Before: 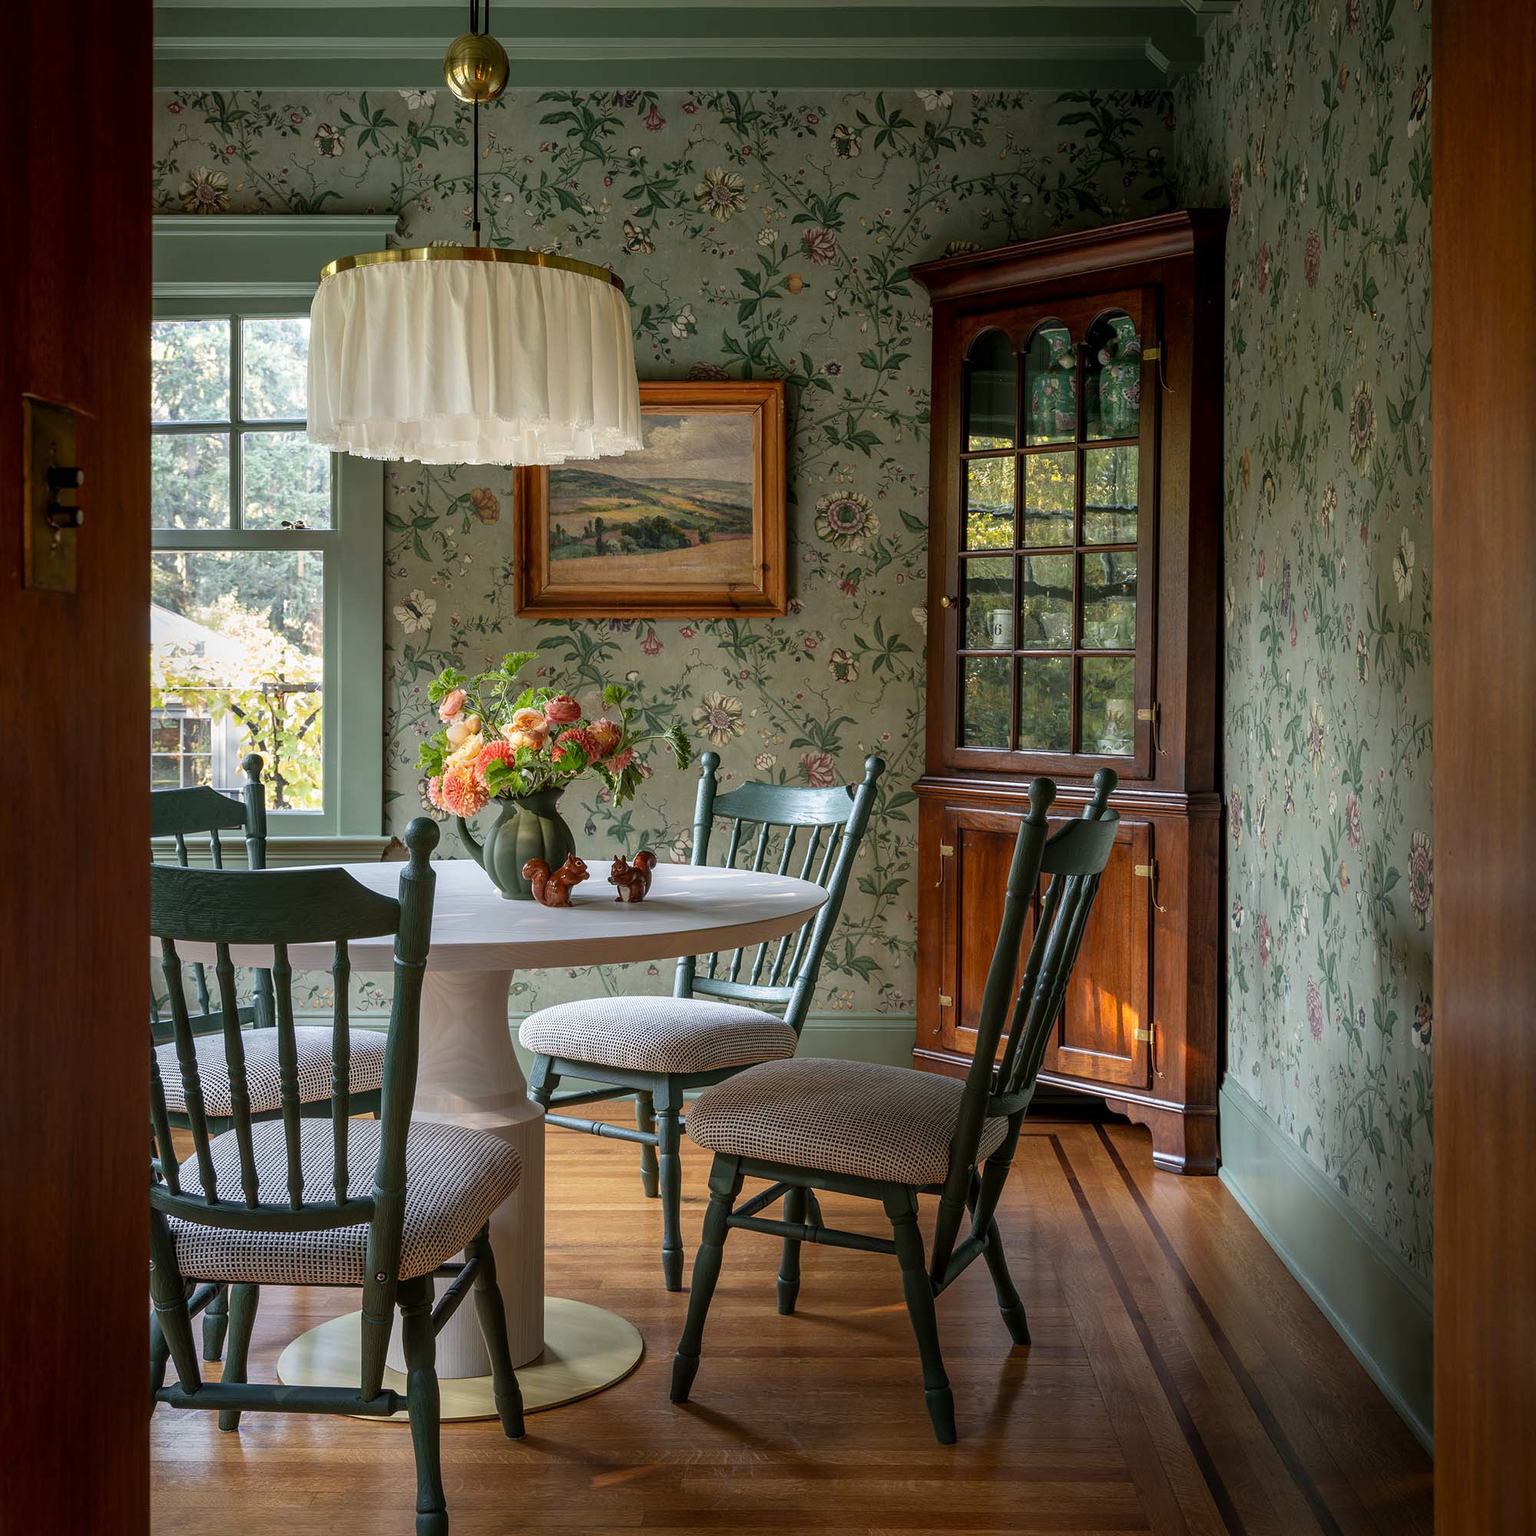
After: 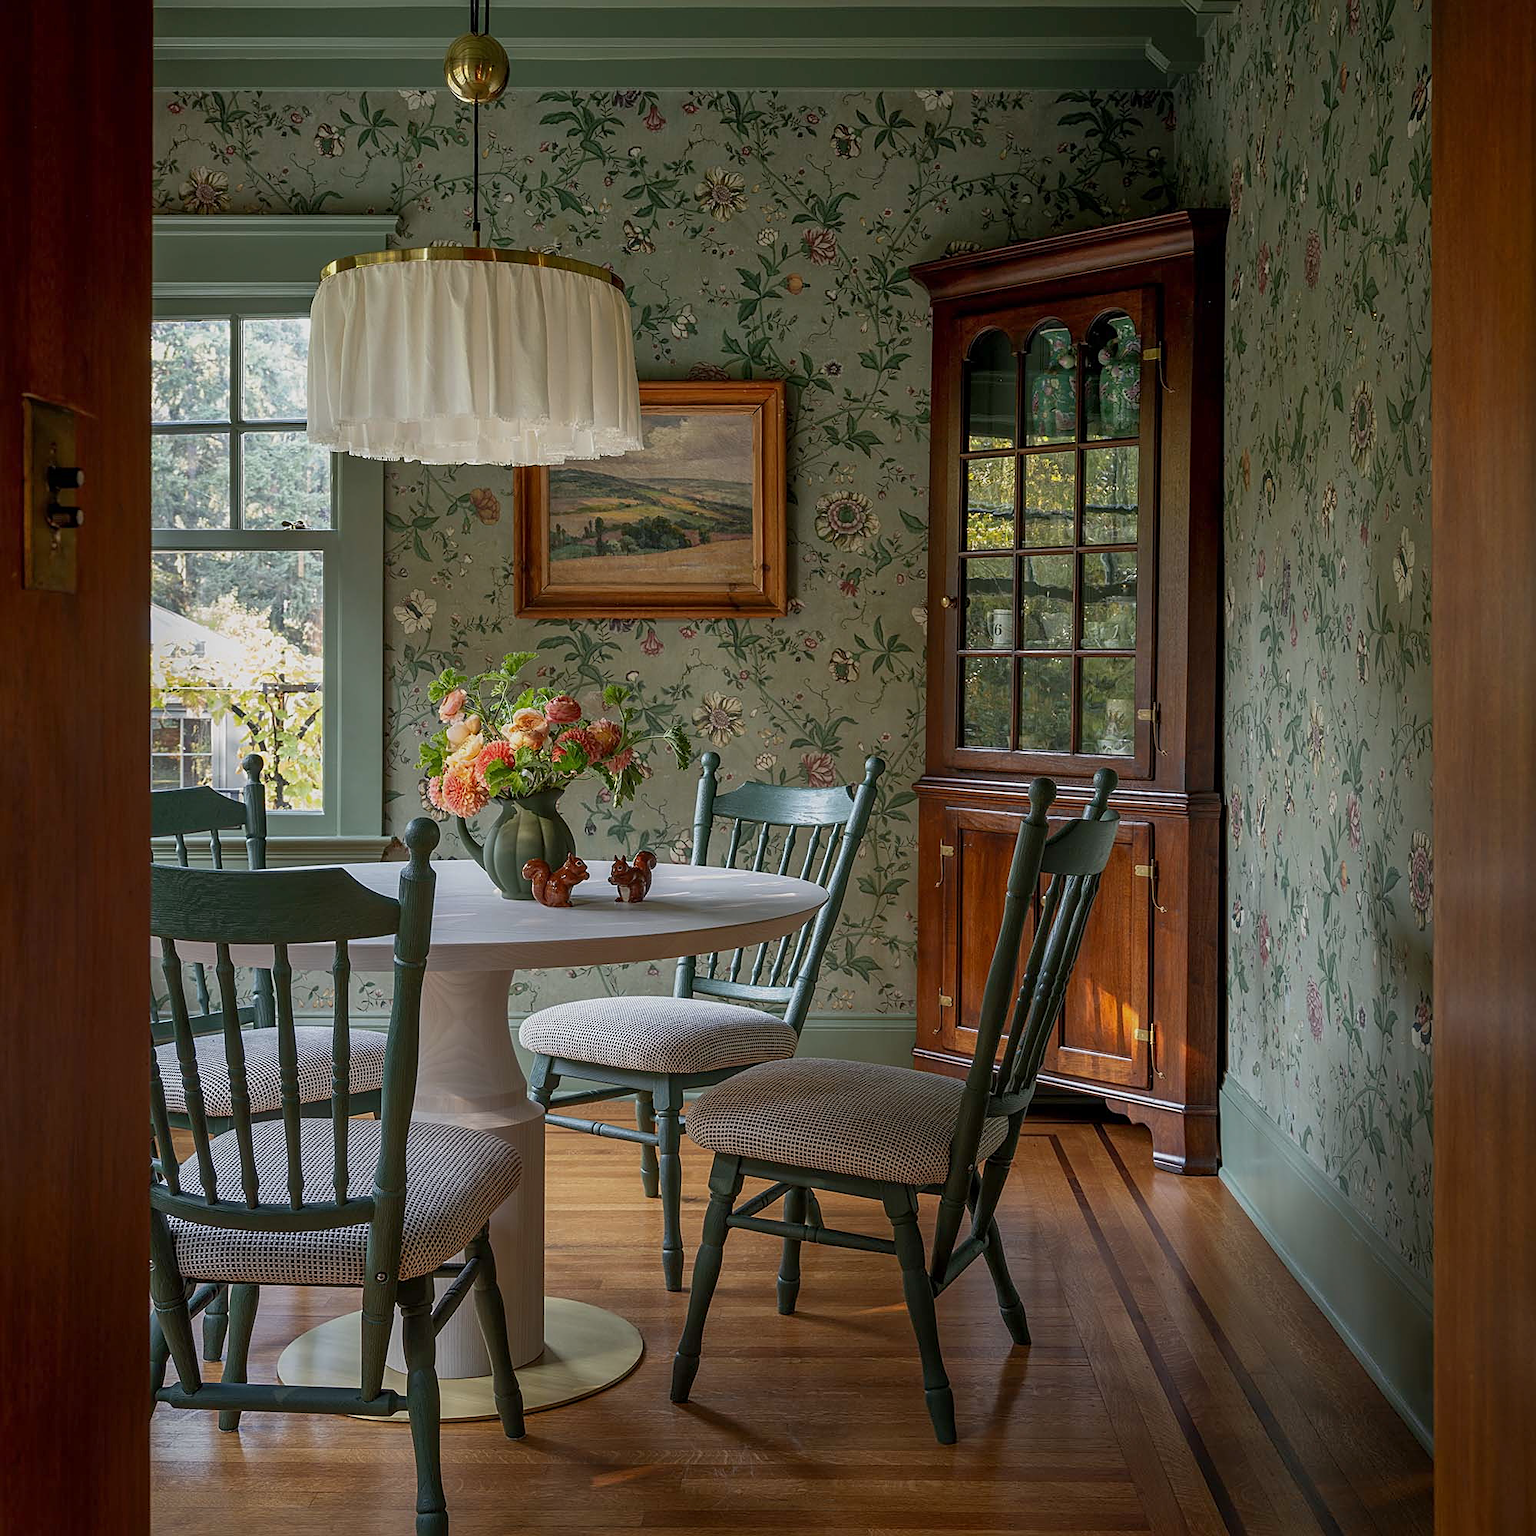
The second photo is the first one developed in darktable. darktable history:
sharpen: on, module defaults
tone equalizer: -8 EV 0.216 EV, -7 EV 0.382 EV, -6 EV 0.419 EV, -5 EV 0.26 EV, -3 EV -0.28 EV, -2 EV -0.443 EV, -1 EV -0.425 EV, +0 EV -0.273 EV, luminance estimator HSV value / RGB max
exposure: compensate highlight preservation false
